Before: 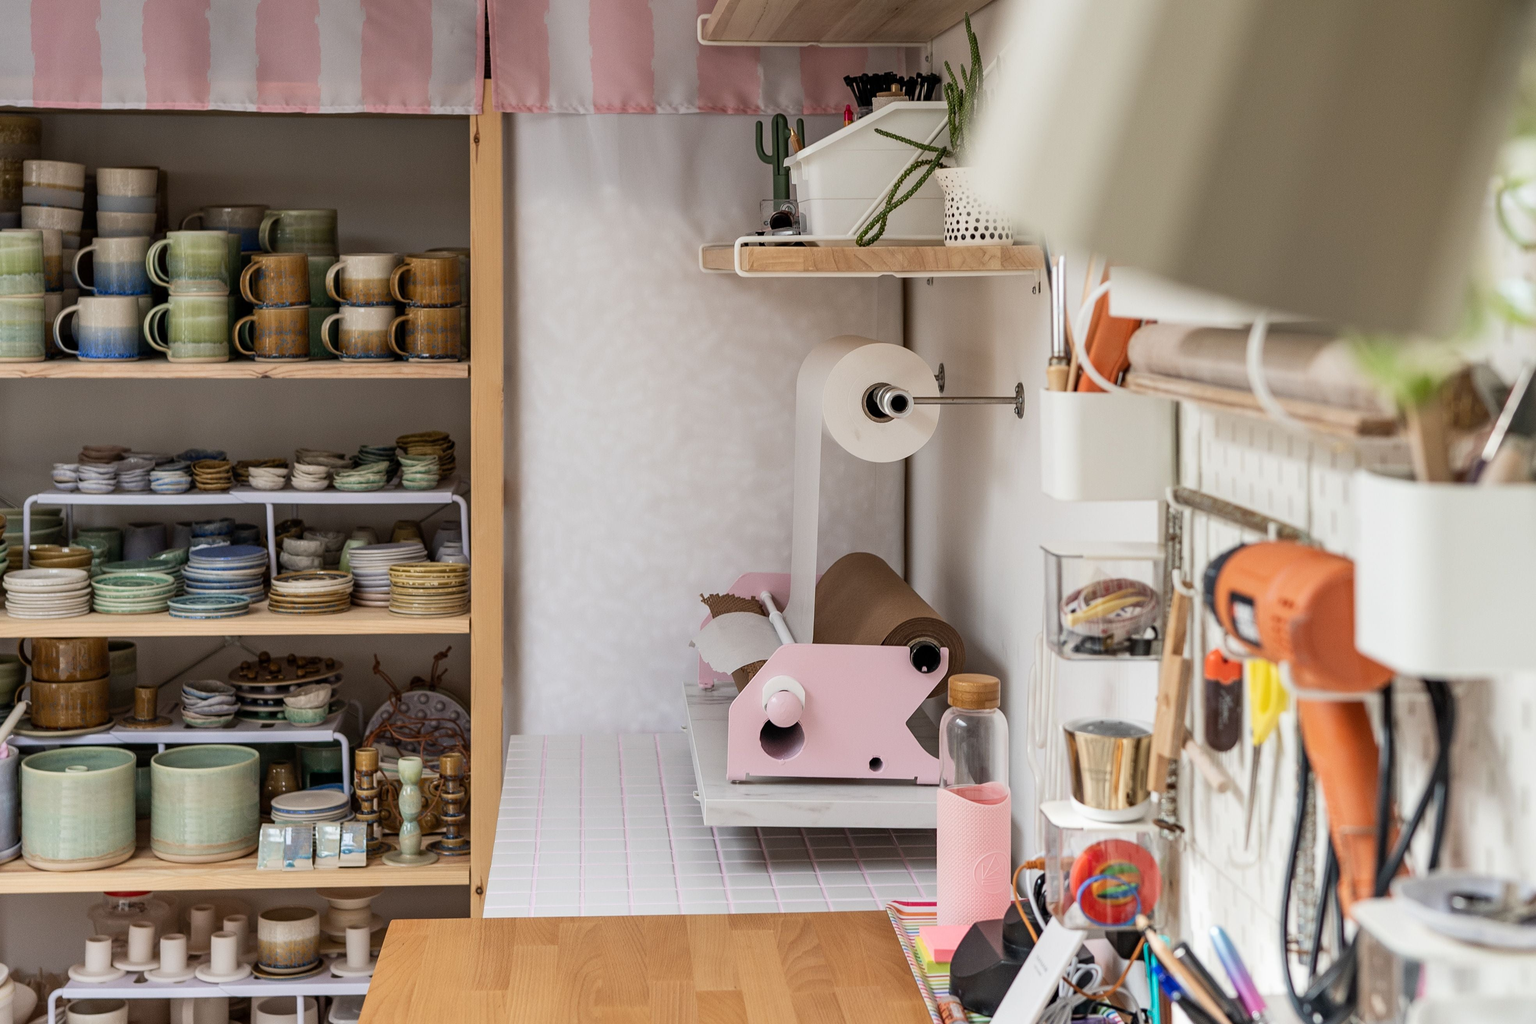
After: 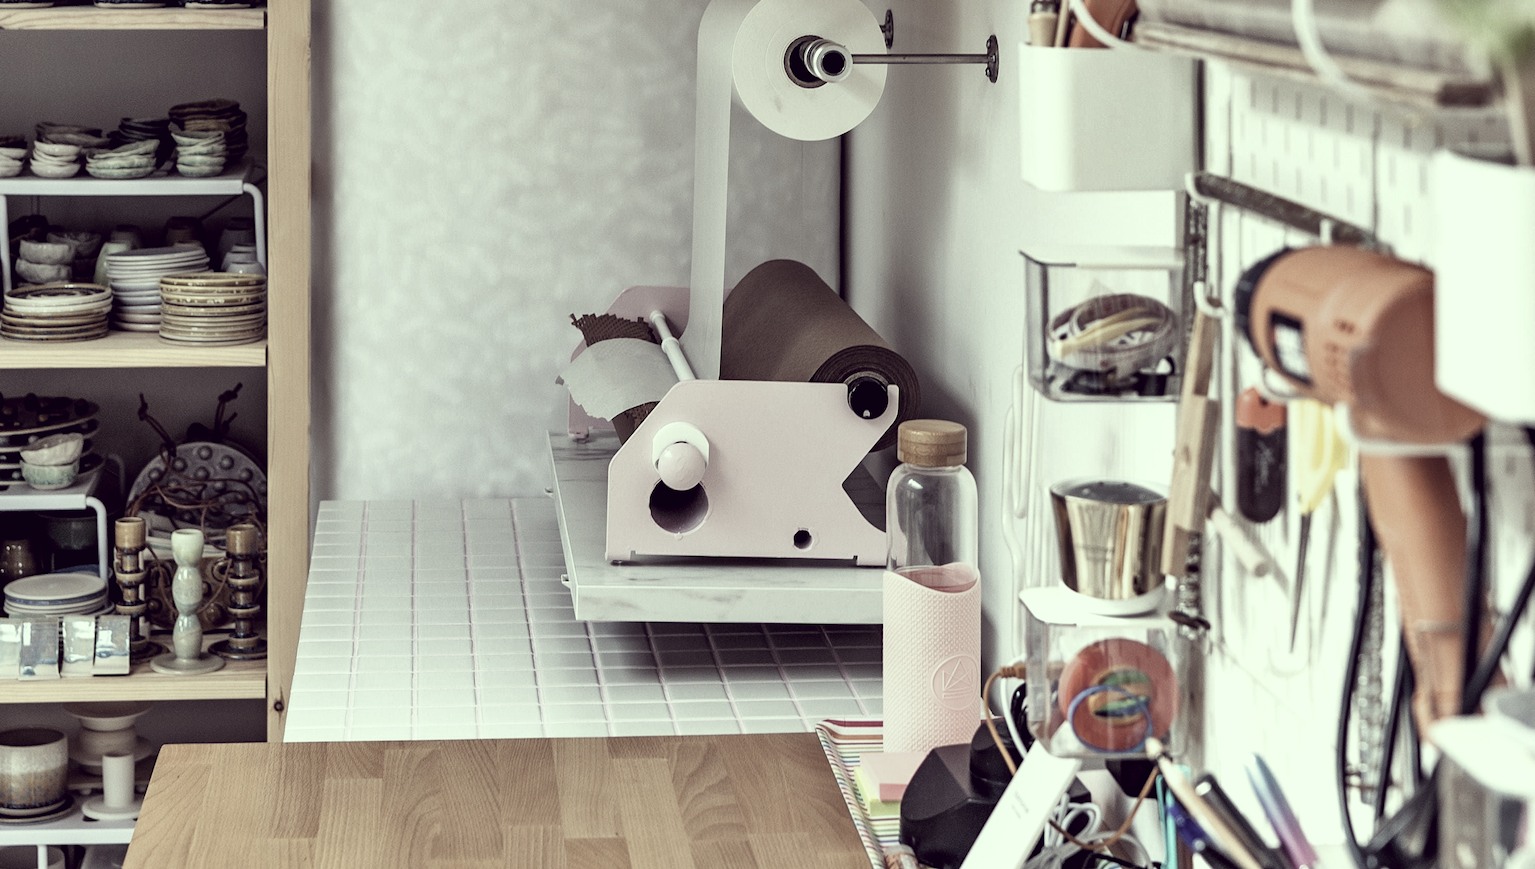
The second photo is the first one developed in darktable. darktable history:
color correction: highlights a* -20.53, highlights b* 20.25, shadows a* 19.83, shadows b* -20.46, saturation 0.414
shadows and highlights: white point adjustment 0.042, soften with gaussian
filmic rgb: black relative exposure -8.3 EV, white relative exposure 2.2 EV, target white luminance 99.97%, hardness 7.06, latitude 74.38%, contrast 1.316, highlights saturation mix -2.59%, shadows ↔ highlights balance 29.65%
crop and rotate: left 17.494%, top 34.803%, right 6.77%, bottom 0.866%
